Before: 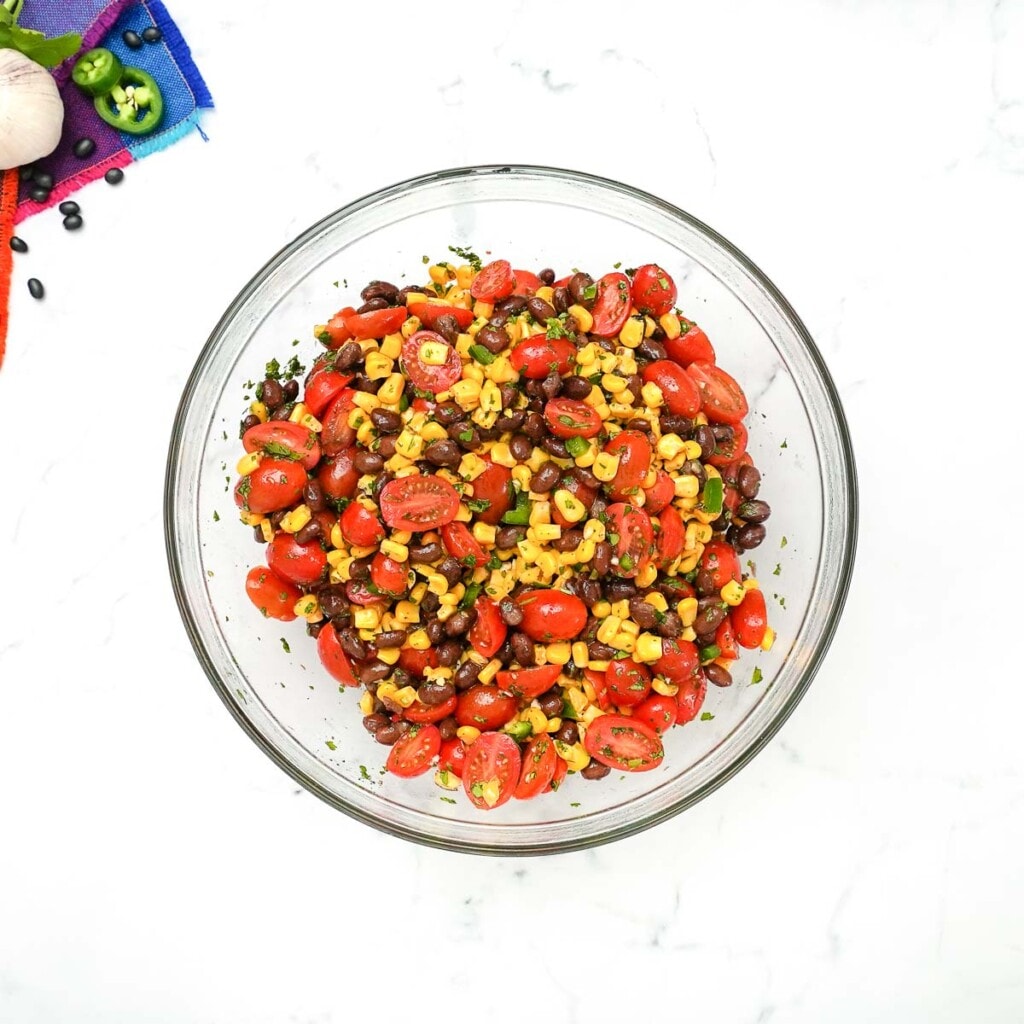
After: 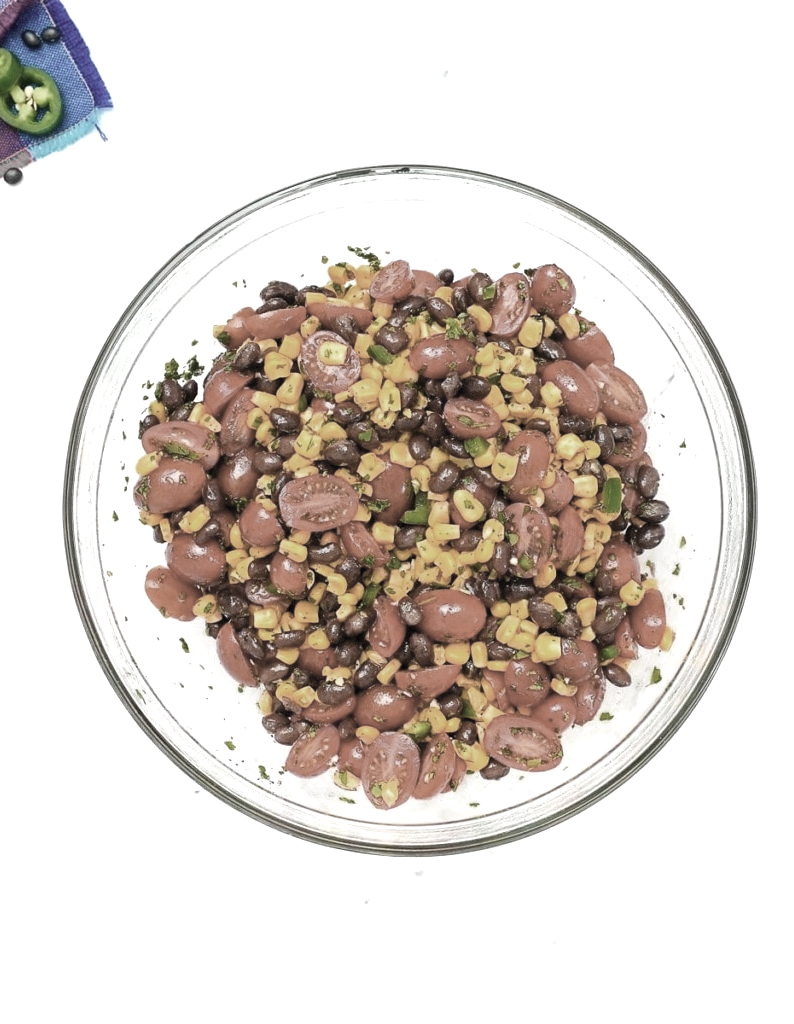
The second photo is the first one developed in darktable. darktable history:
exposure: black level correction 0, exposure 0.499 EV, compensate exposure bias true, compensate highlight preservation false
color zones: curves: ch0 [(0, 0.487) (0.241, 0.395) (0.434, 0.373) (0.658, 0.412) (0.838, 0.487)]; ch1 [(0, 0) (0.053, 0.053) (0.211, 0.202) (0.579, 0.259) (0.781, 0.241)]
crop: left 9.898%, right 12.49%
